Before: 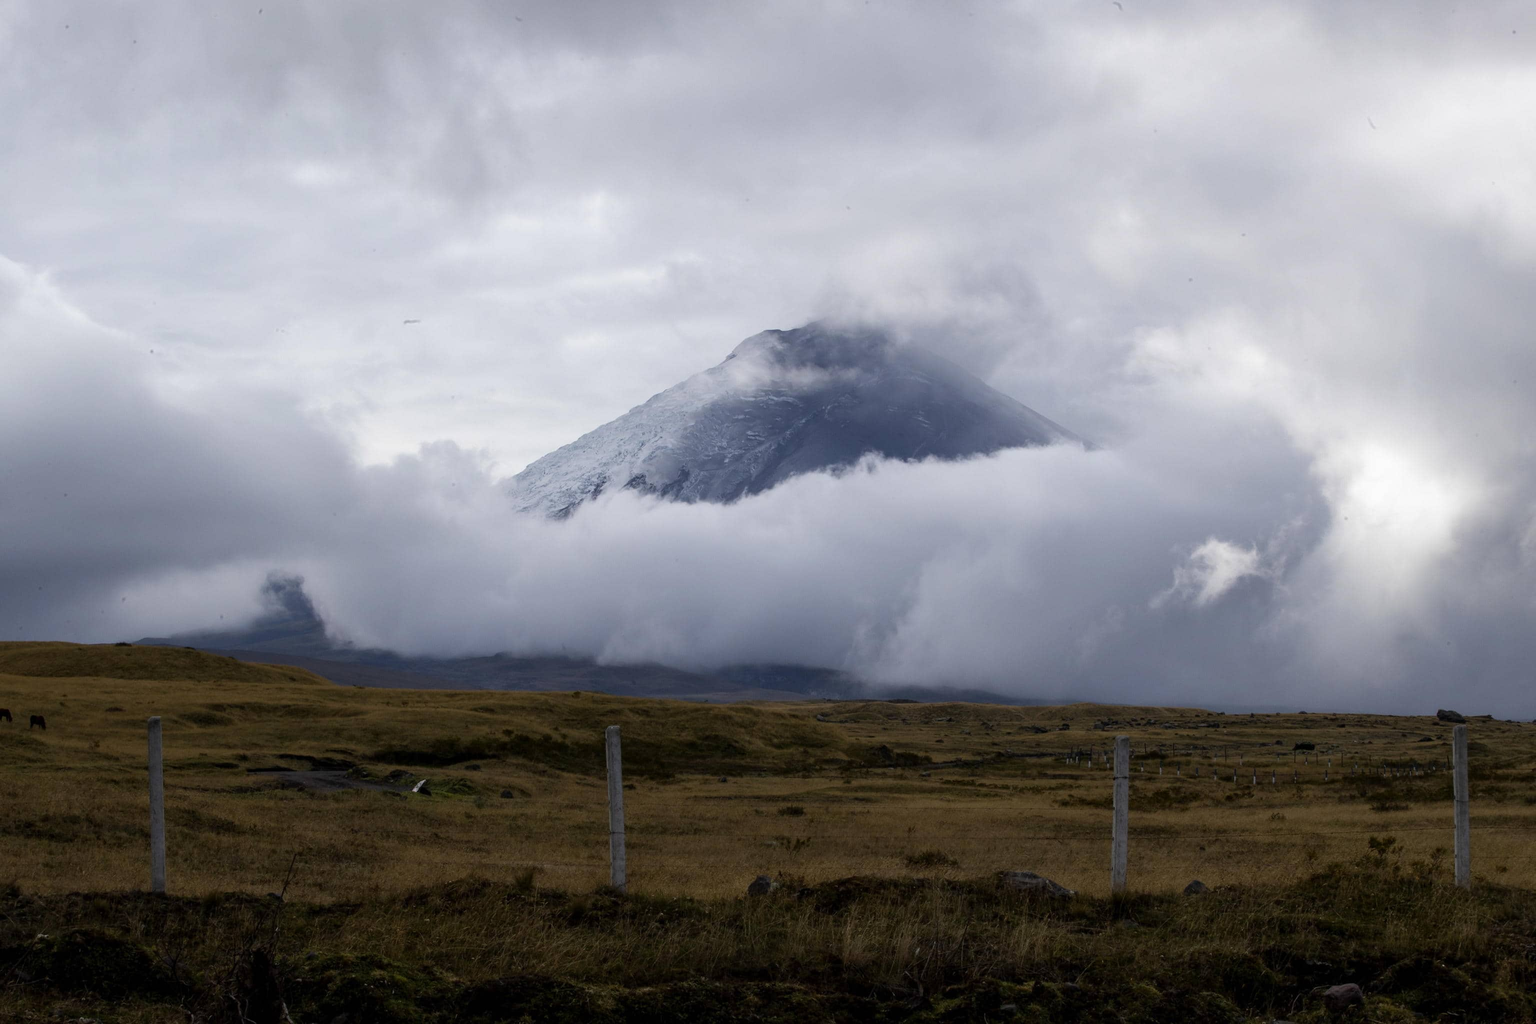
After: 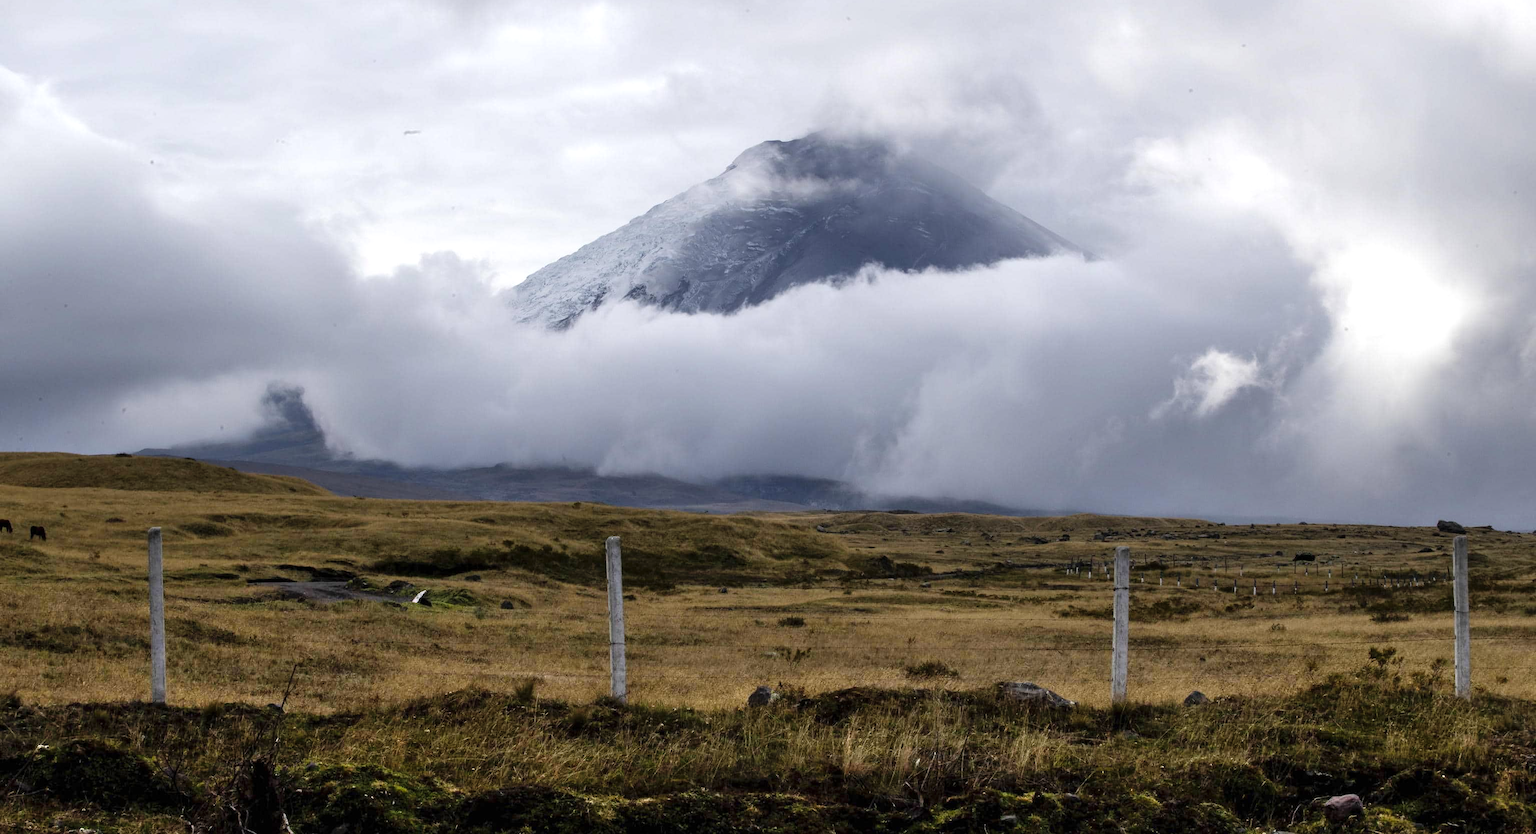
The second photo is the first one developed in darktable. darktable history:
shadows and highlights: radius 110.86, shadows 51.09, white point adjustment 9.16, highlights -4.17, highlights color adjustment 32.2%, soften with gaussian
crop and rotate: top 18.507%
